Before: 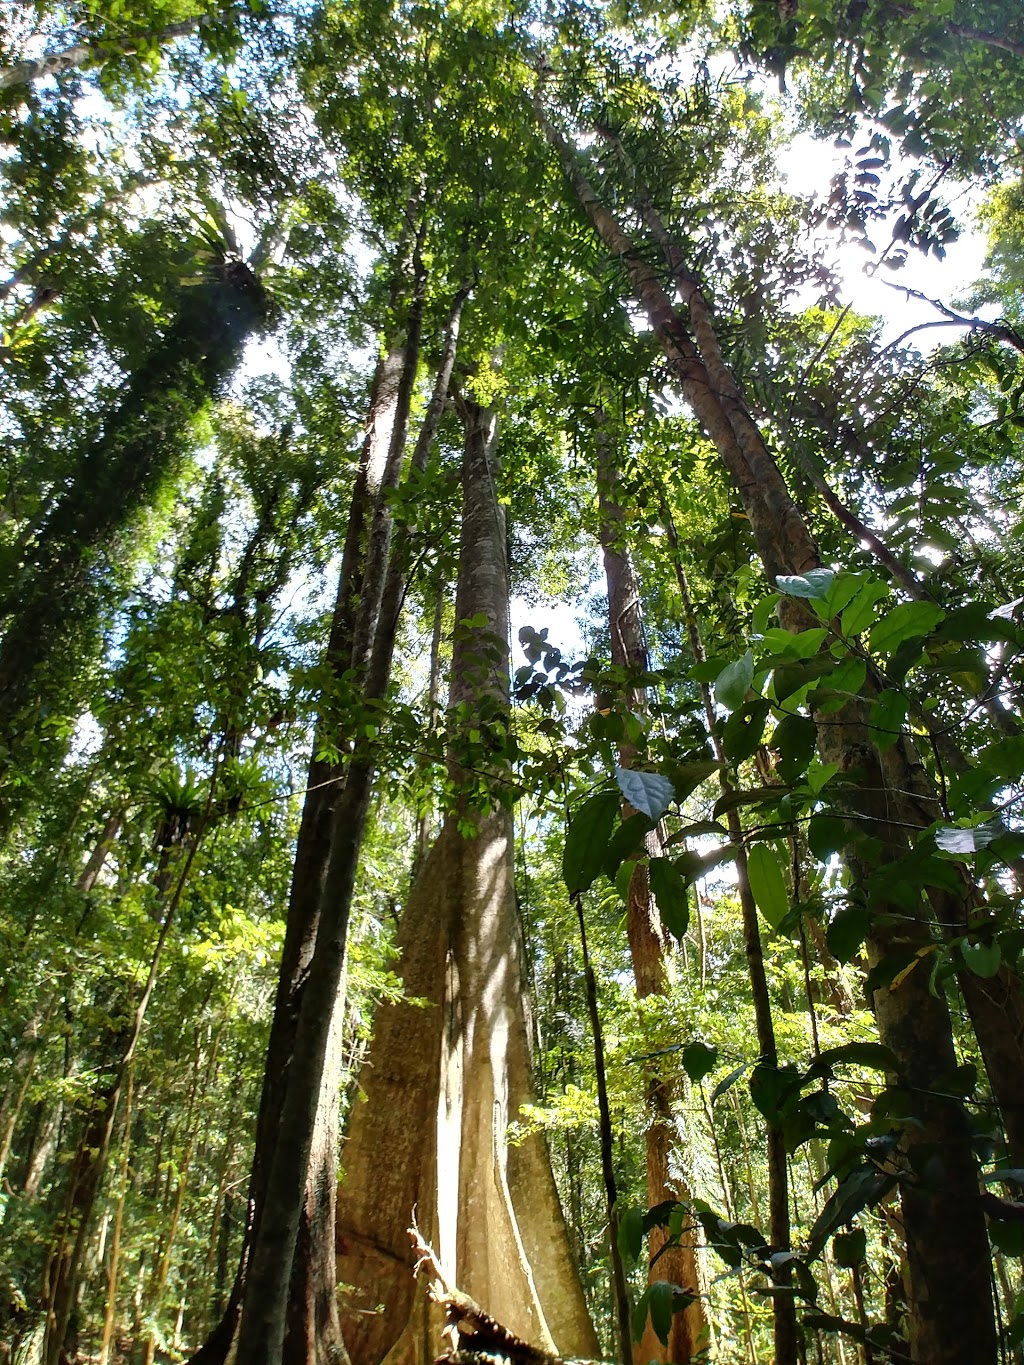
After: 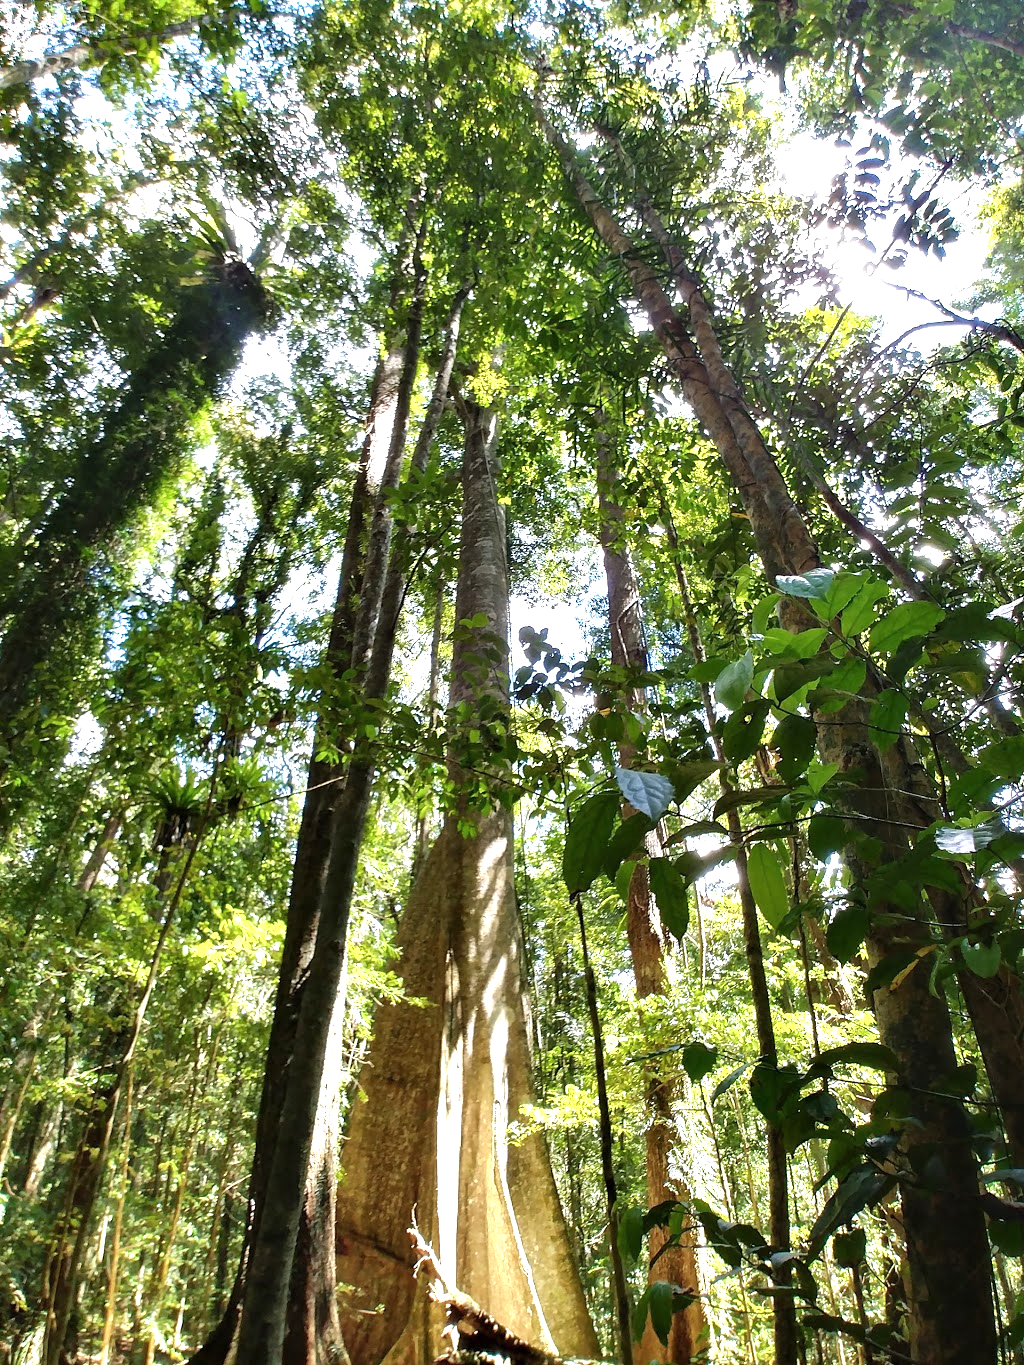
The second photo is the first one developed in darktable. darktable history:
color zones: curves: ch1 [(0, 0.469) (0.001, 0.469) (0.12, 0.446) (0.248, 0.469) (0.5, 0.5) (0.748, 0.5) (0.999, 0.469) (1, 0.469)]
exposure: exposure 0.767 EV, compensate highlight preservation false
tone equalizer: edges refinement/feathering 500, mask exposure compensation -1.57 EV, preserve details no
